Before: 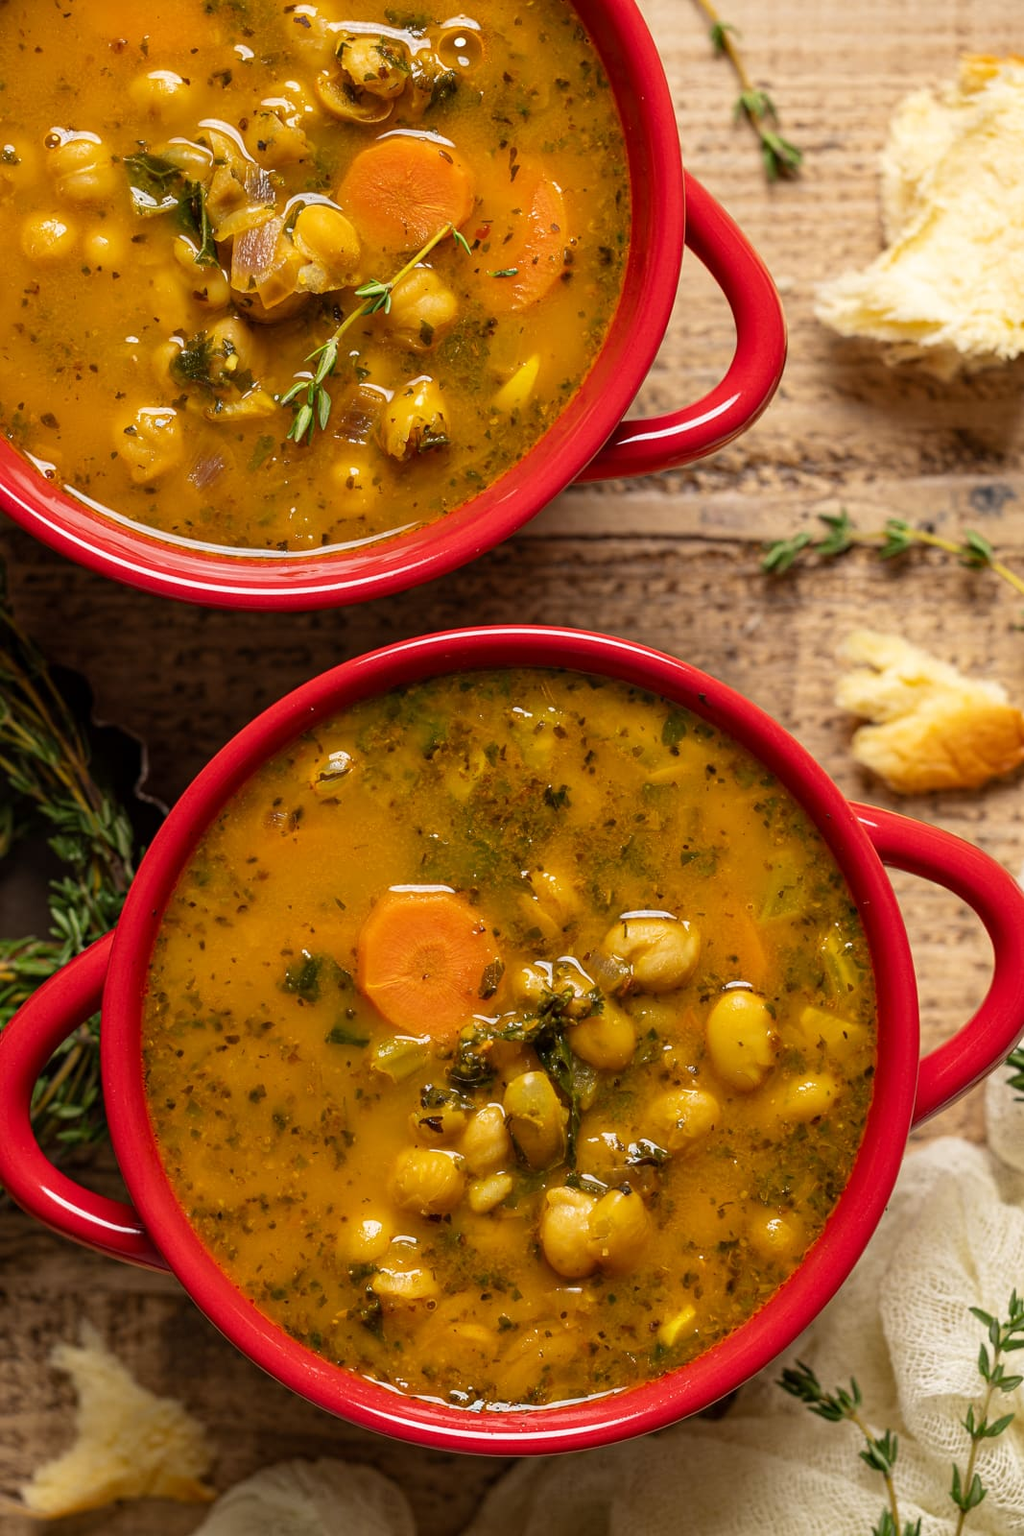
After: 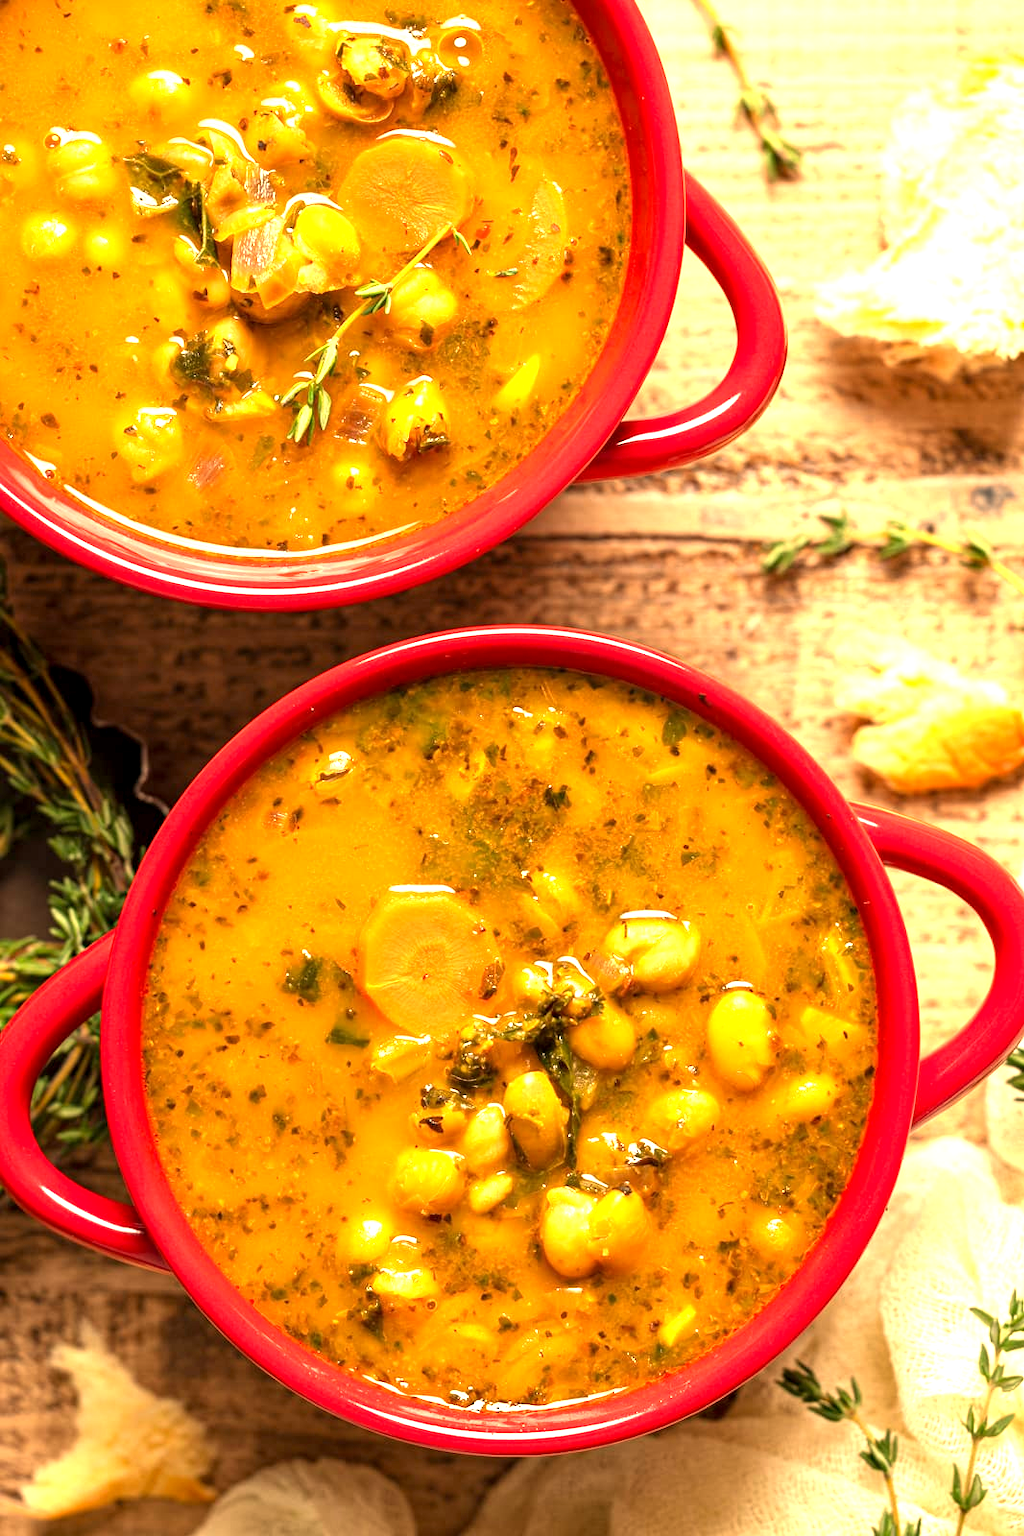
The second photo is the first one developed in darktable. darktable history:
exposure: black level correction 0.001, exposure 1.398 EV, compensate exposure bias true, compensate highlight preservation false
white balance: red 1.123, blue 0.83
